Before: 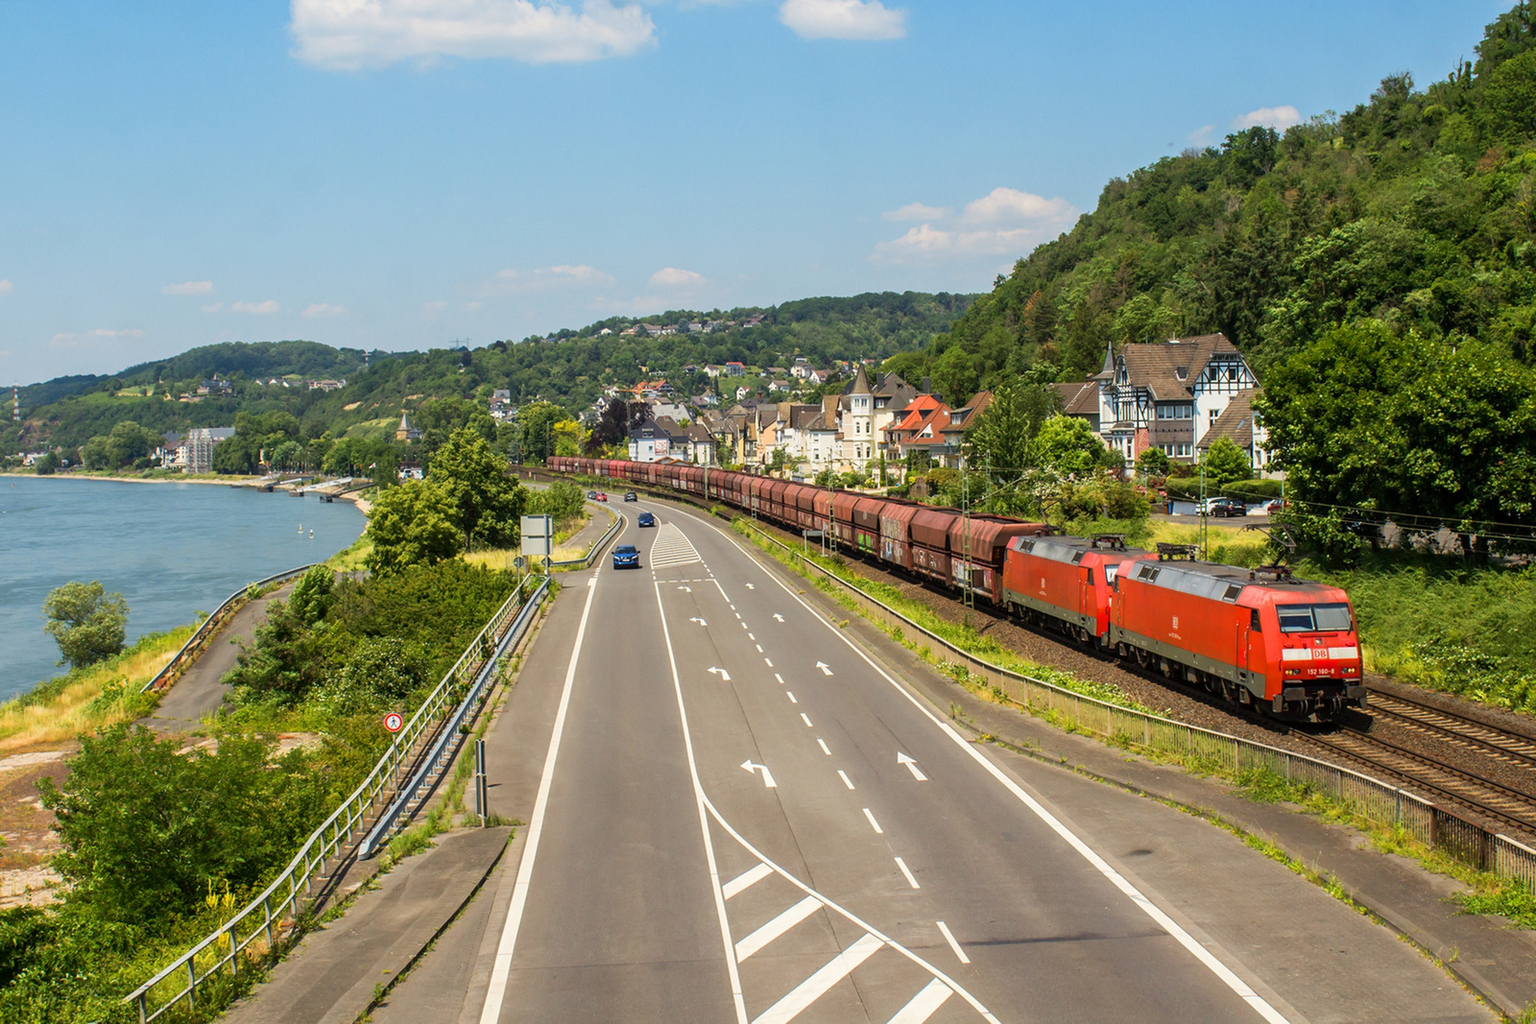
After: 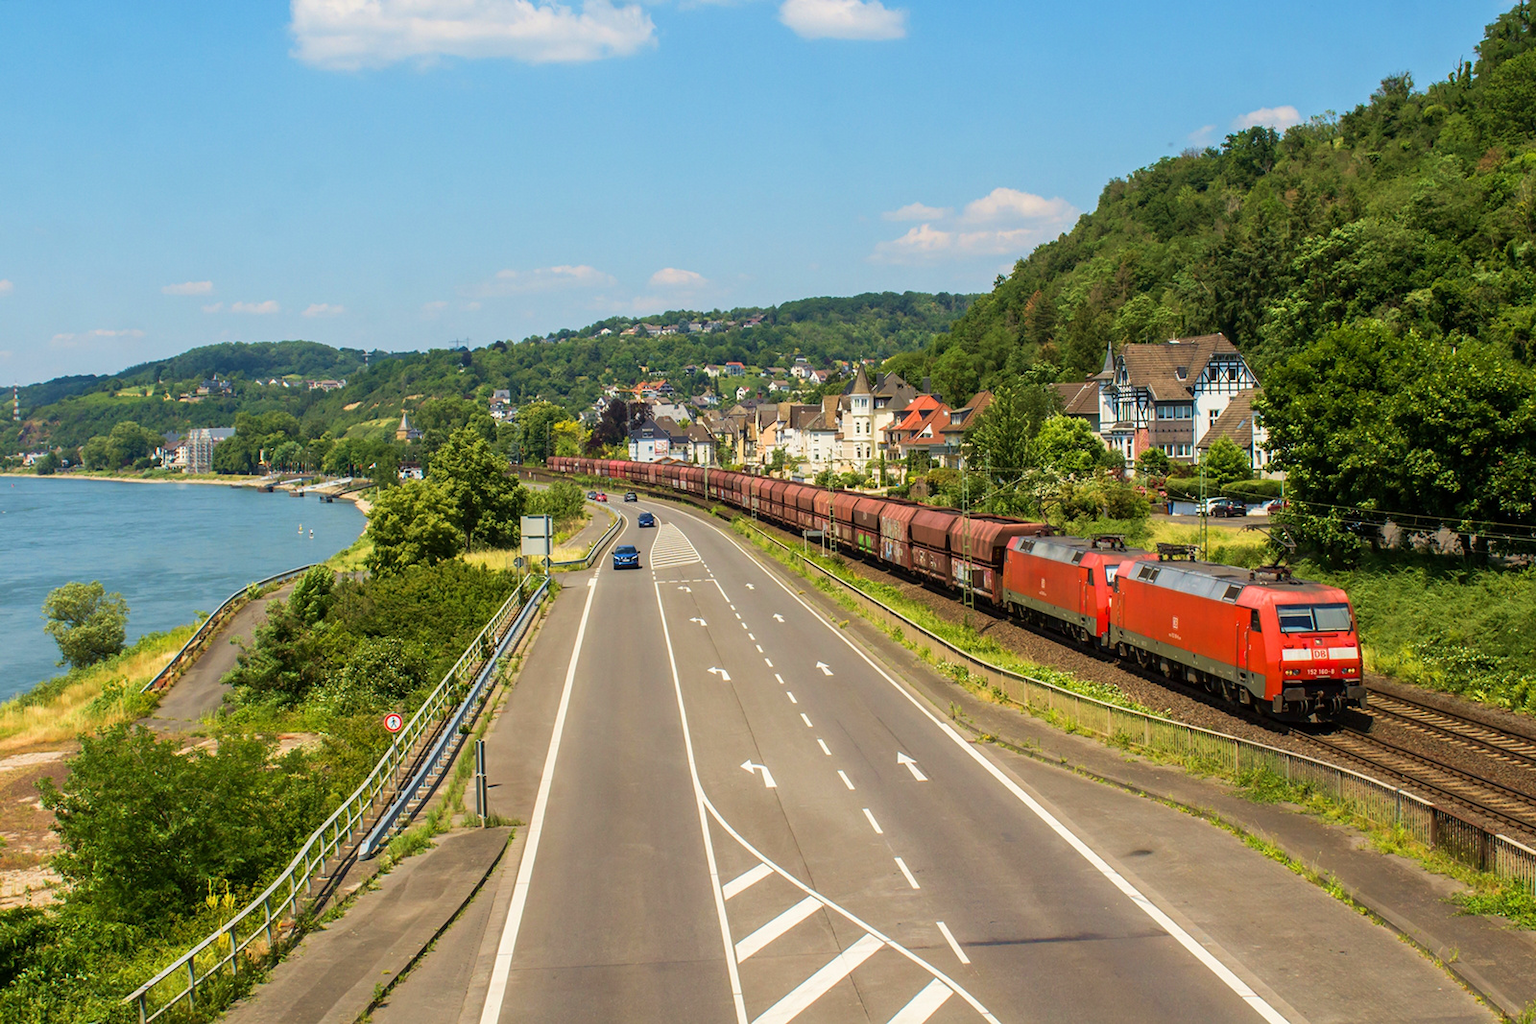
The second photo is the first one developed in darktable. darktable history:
velvia: strength 29.08%
